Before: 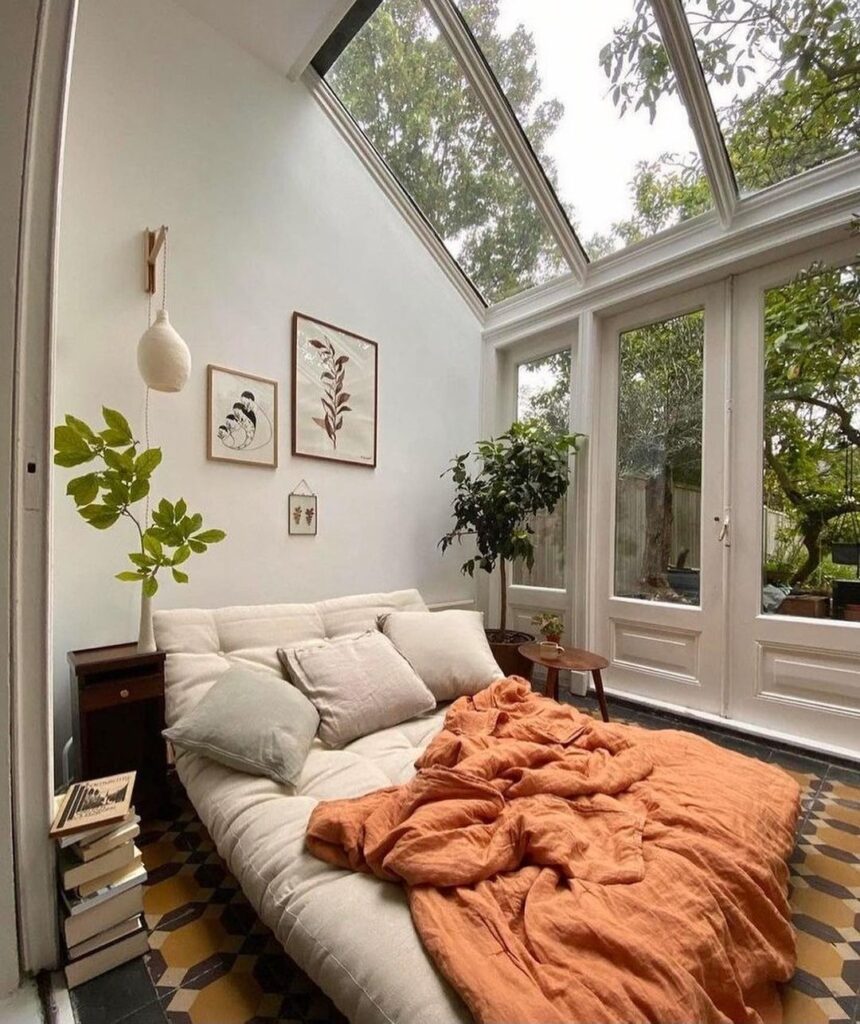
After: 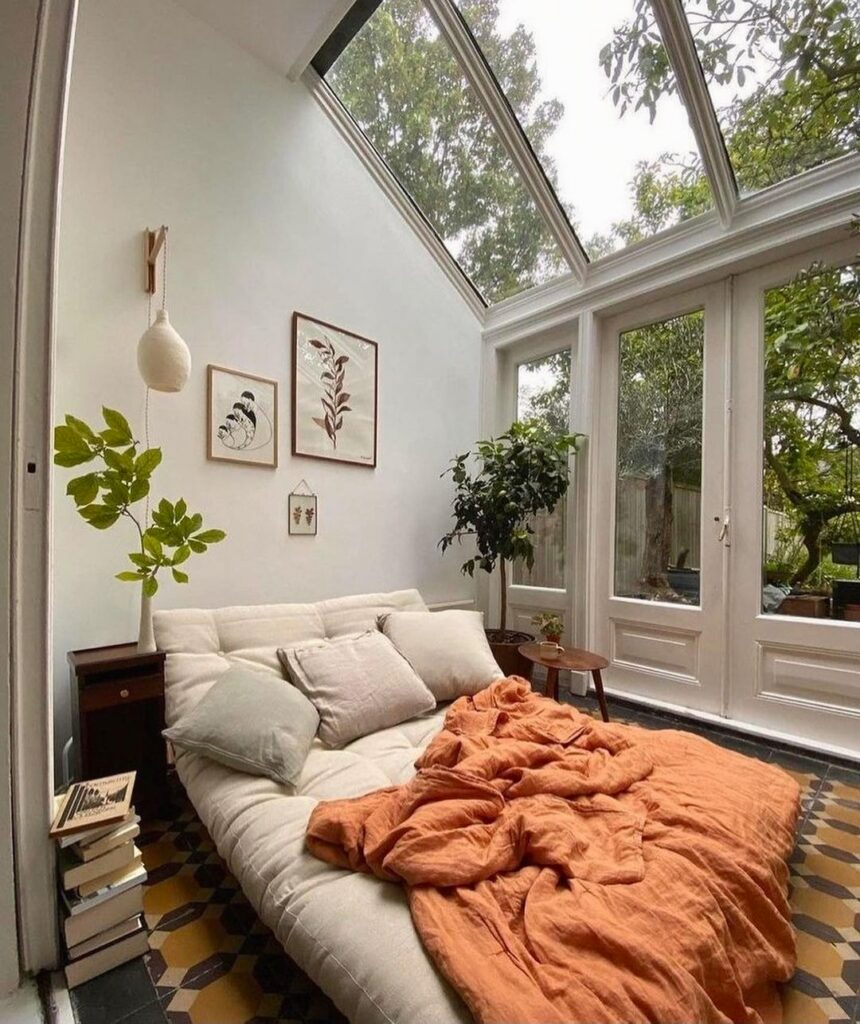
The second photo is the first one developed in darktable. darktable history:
contrast brightness saturation: contrast -0.012, brightness -0.01, saturation 0.026
